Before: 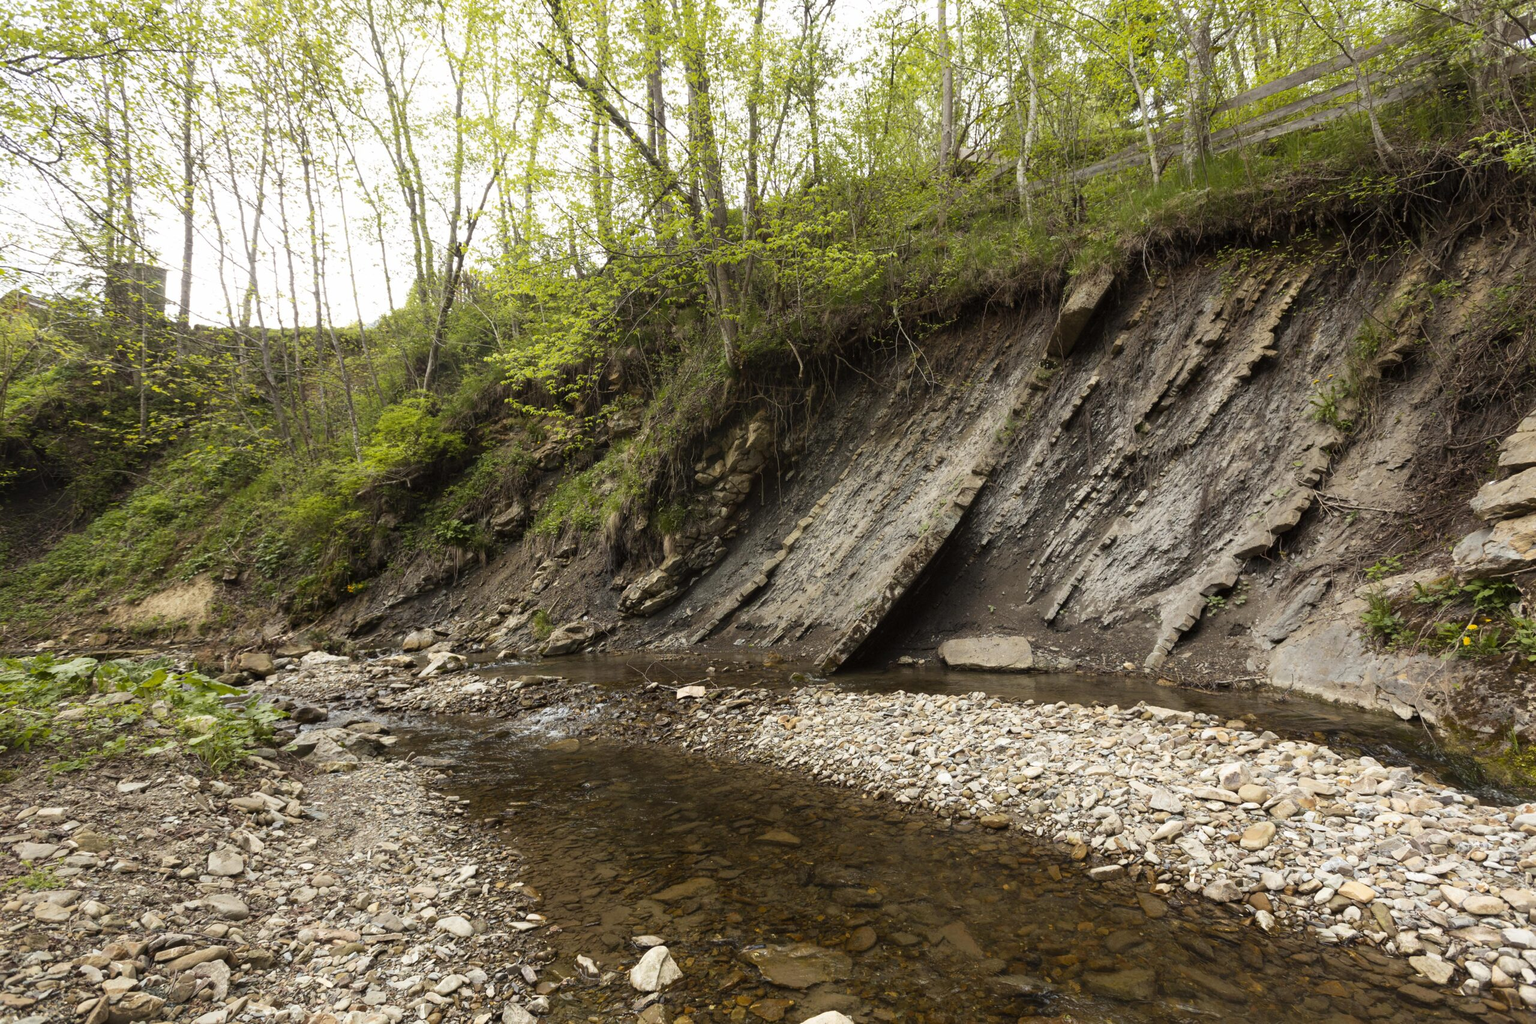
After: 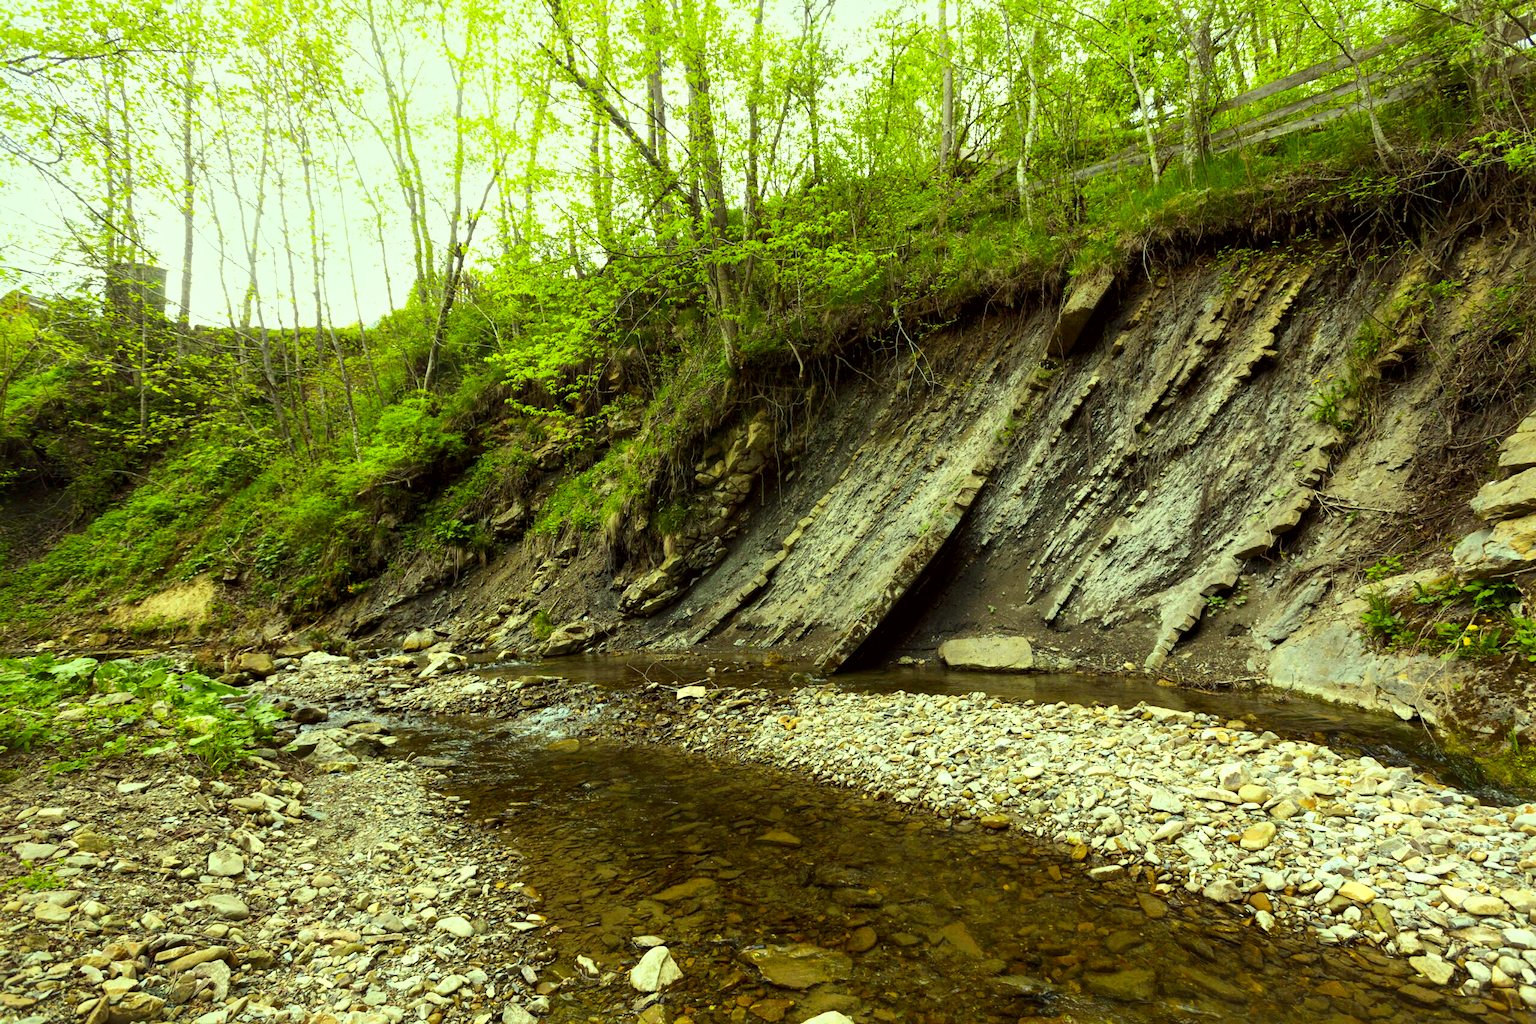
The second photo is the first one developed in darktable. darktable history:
local contrast: mode bilateral grid, contrast 25, coarseness 60, detail 152%, midtone range 0.2
color correction: highlights a* -11.04, highlights b* 9.92, saturation 1.72
shadows and highlights: shadows -23.25, highlights 46.81, soften with gaussian
exposure: exposure 0.2 EV, compensate highlight preservation false
